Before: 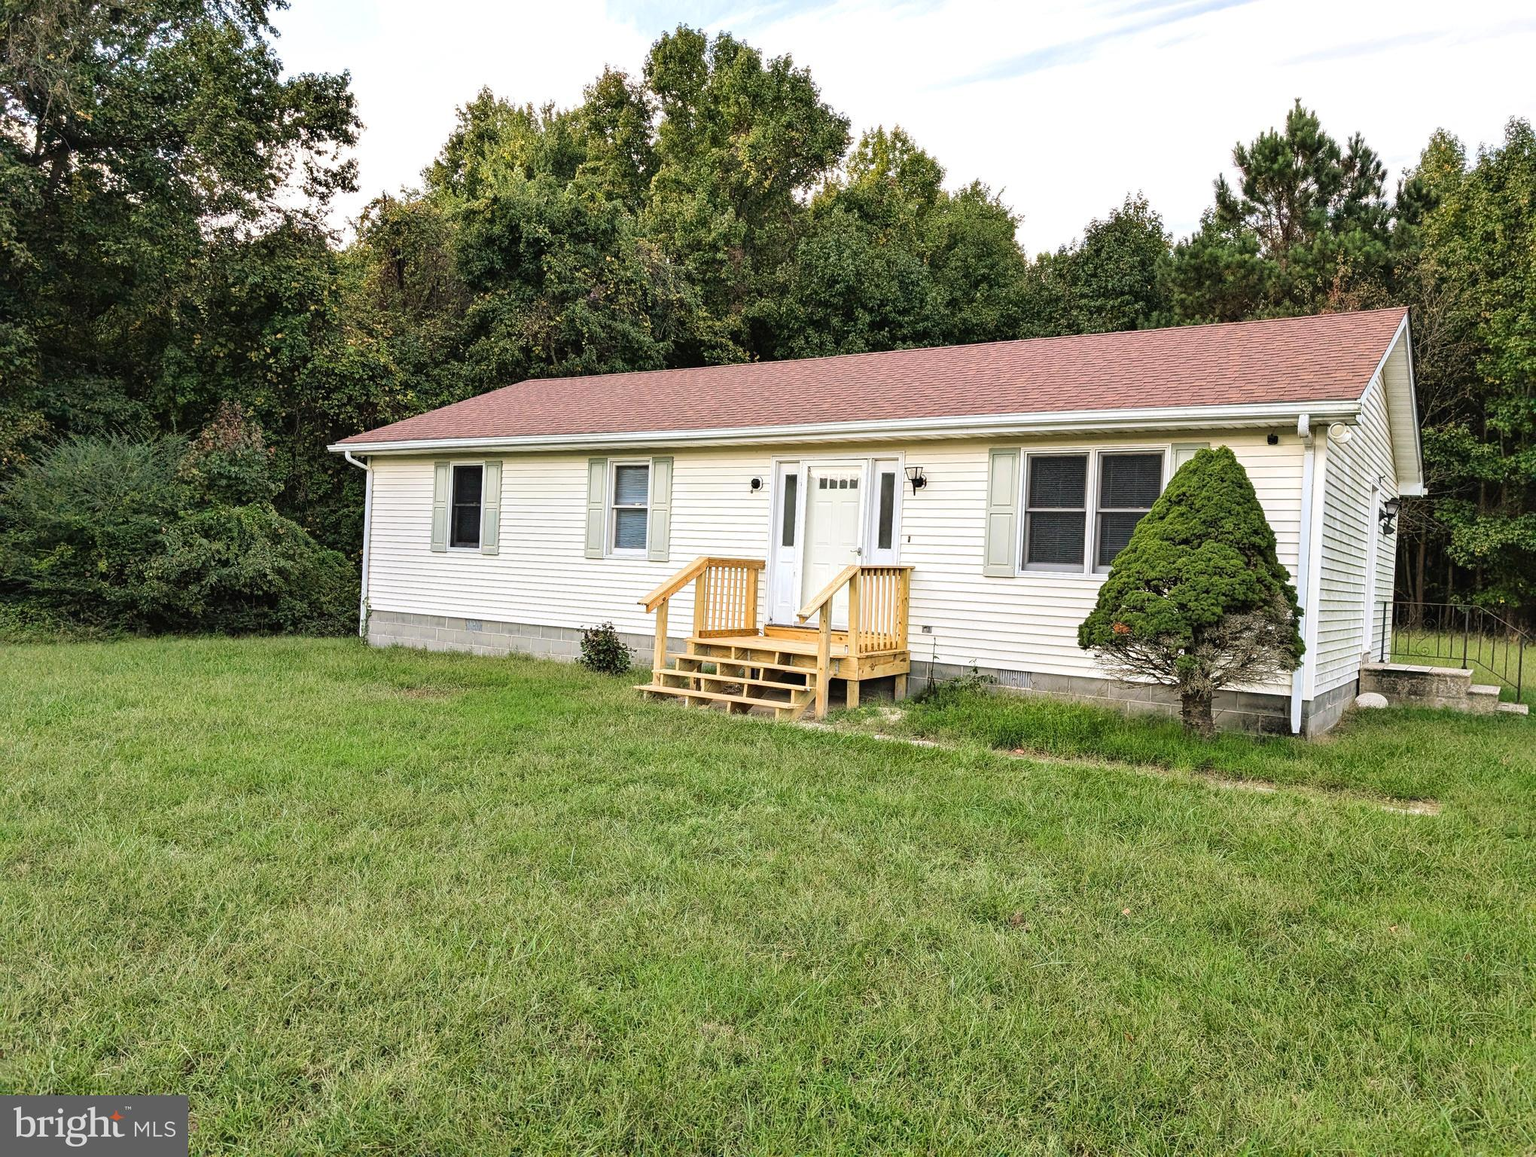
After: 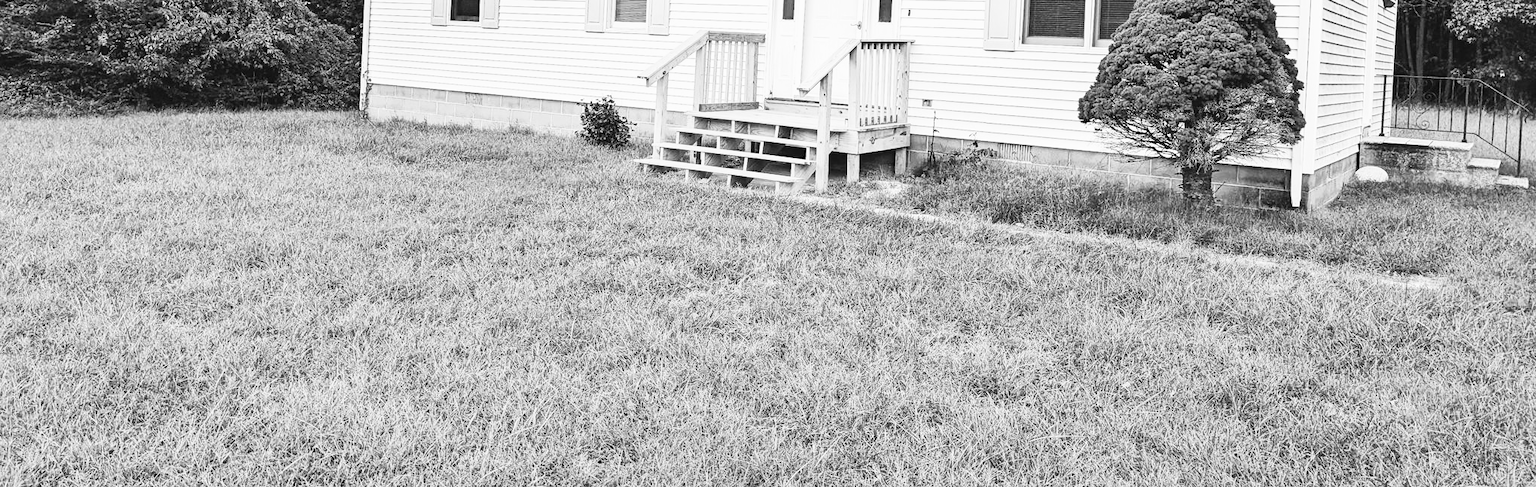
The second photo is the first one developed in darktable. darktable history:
tone equalizer: -8 EV 0.25 EV, -7 EV 0.417 EV, -6 EV 0.417 EV, -5 EV 0.25 EV, -3 EV -0.25 EV, -2 EV -0.417 EV, -1 EV -0.417 EV, +0 EV -0.25 EV, edges refinement/feathering 500, mask exposure compensation -1.57 EV, preserve details guided filter
crop: top 45.551%, bottom 12.262%
contrast brightness saturation: contrast 0.53, brightness 0.47, saturation -1
